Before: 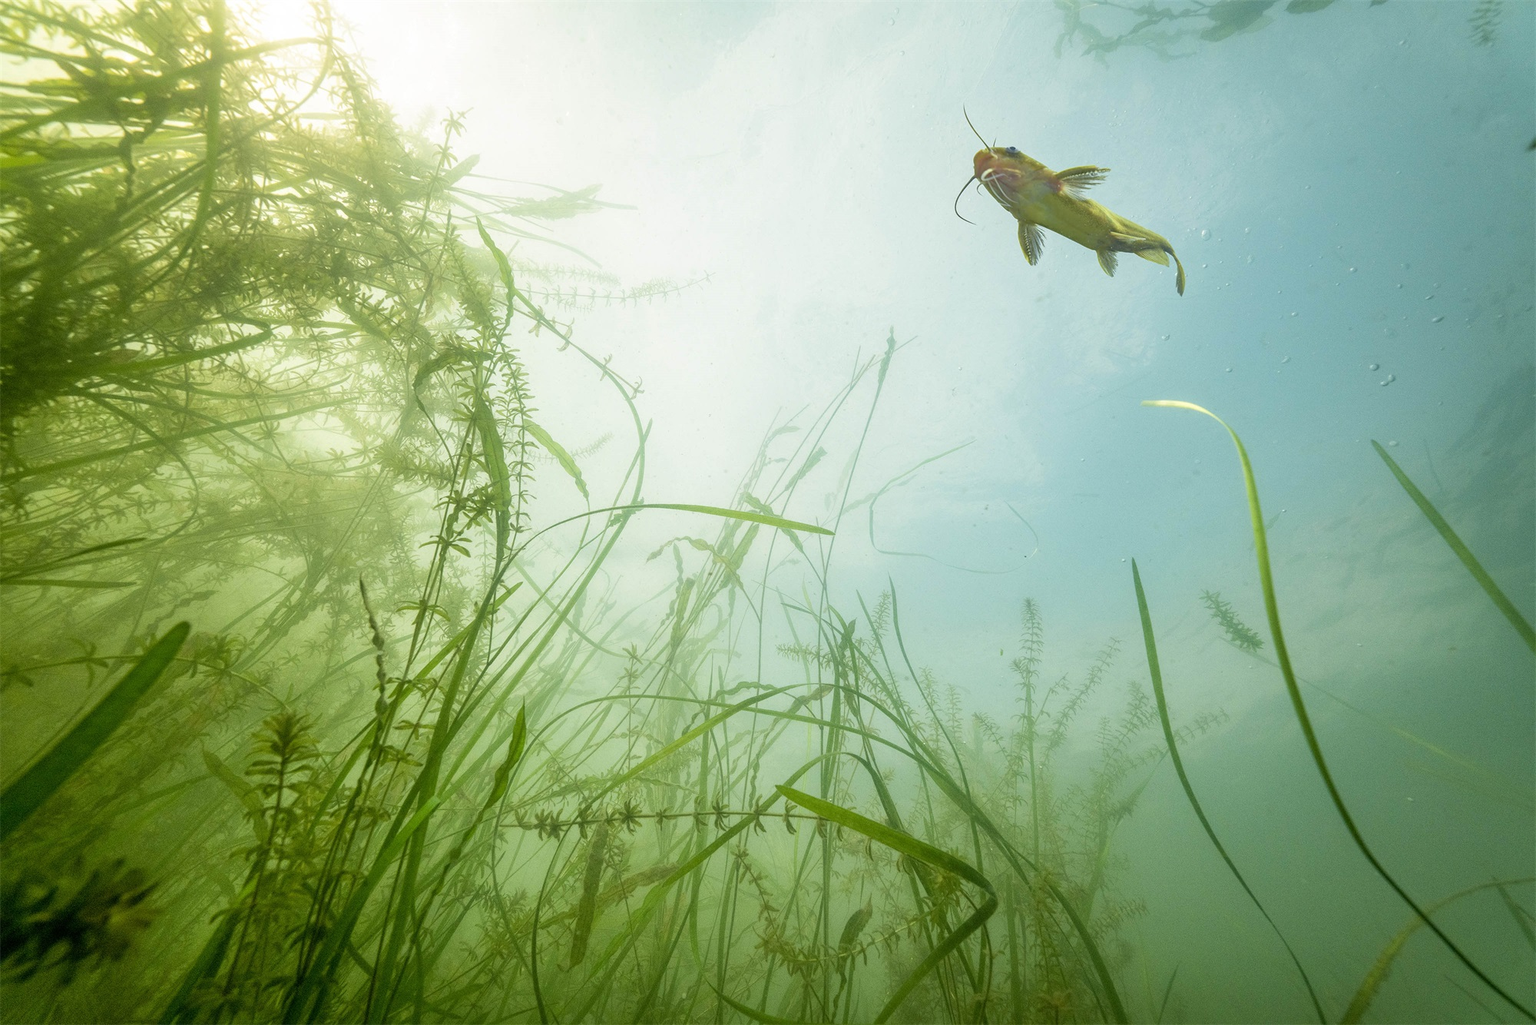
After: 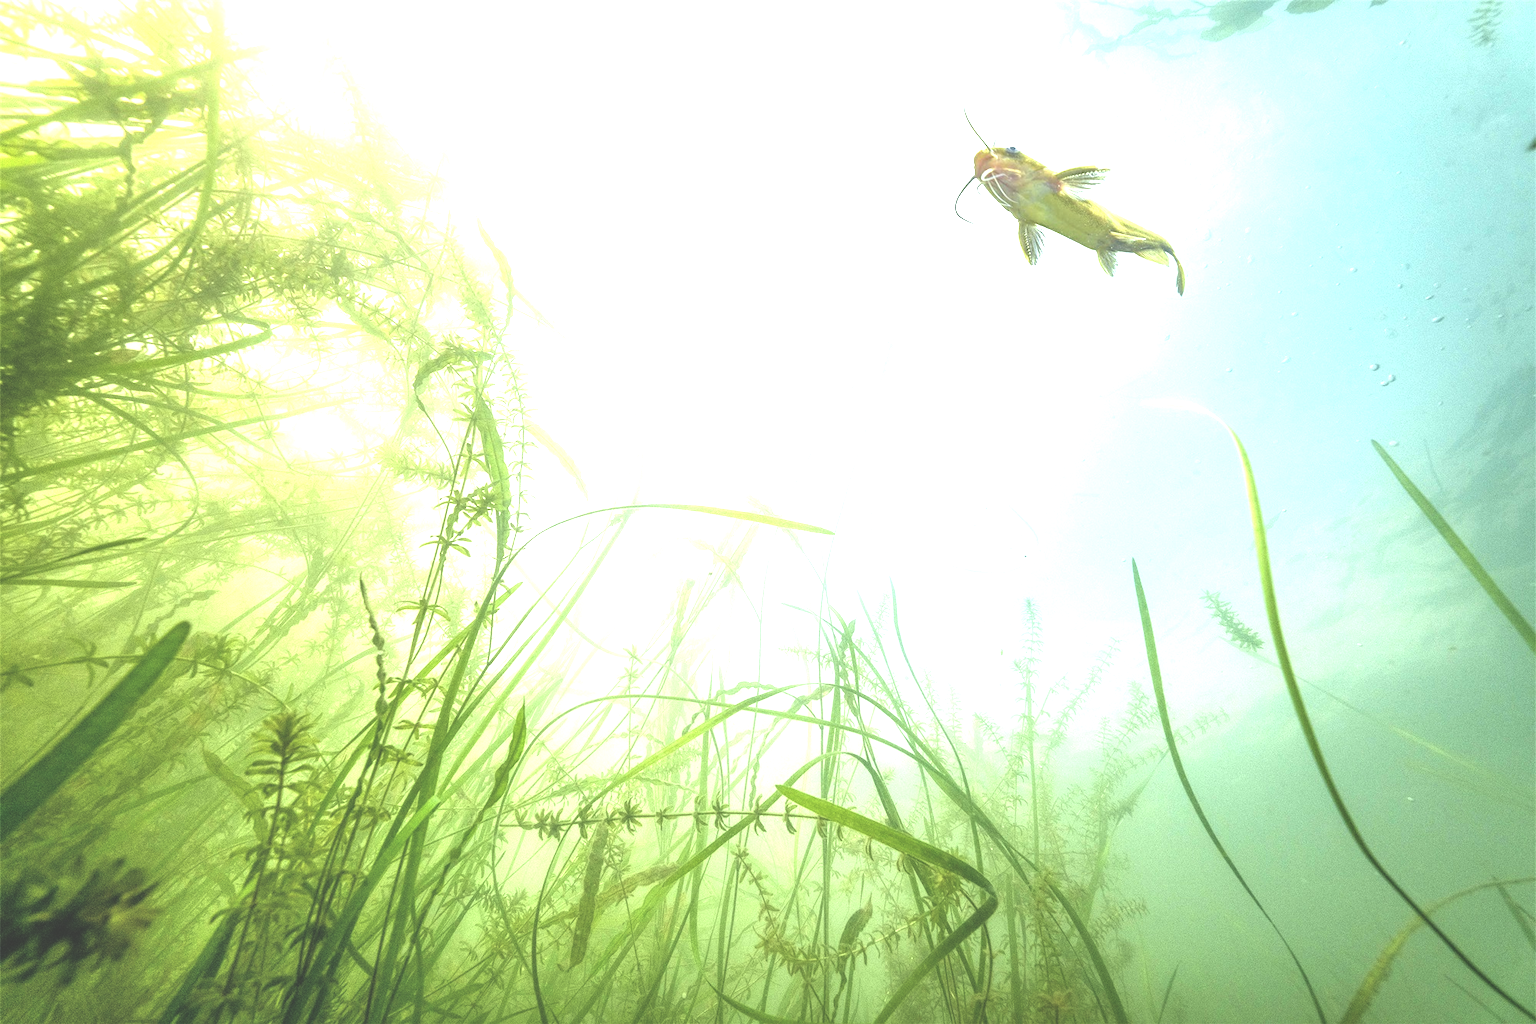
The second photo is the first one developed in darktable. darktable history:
exposure: black level correction -0.023, exposure 1.397 EV, compensate highlight preservation false
local contrast: on, module defaults
